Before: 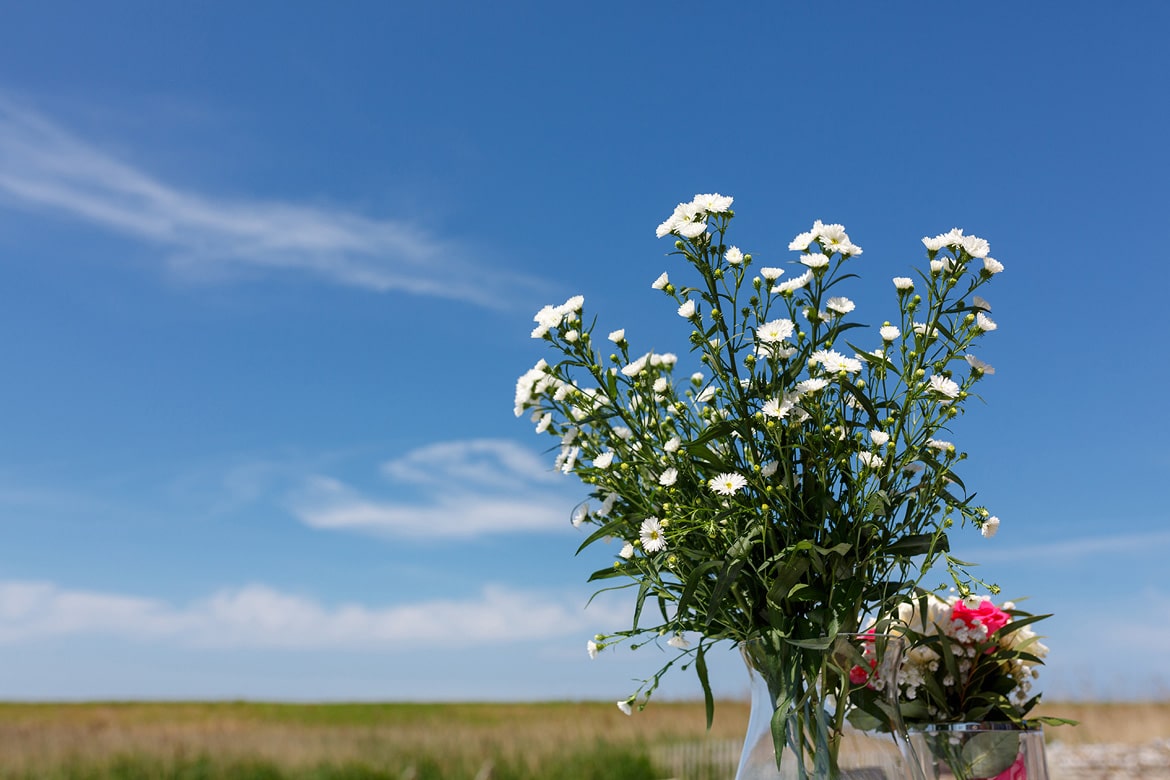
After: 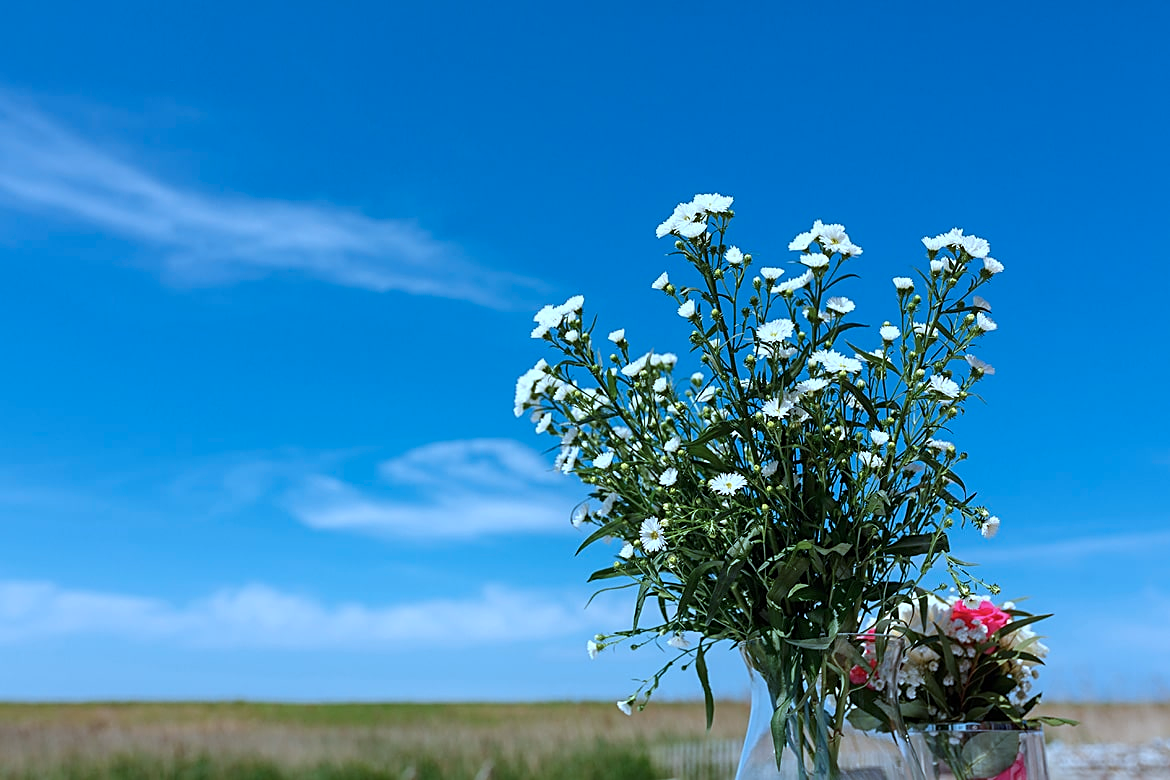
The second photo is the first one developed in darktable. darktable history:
sharpen: on, module defaults
color correction: highlights a* -10.5, highlights b* -19.82
color calibration: gray › normalize channels true, illuminant as shot in camera, x 0.358, y 0.373, temperature 4628.91 K, gamut compression 0.001
